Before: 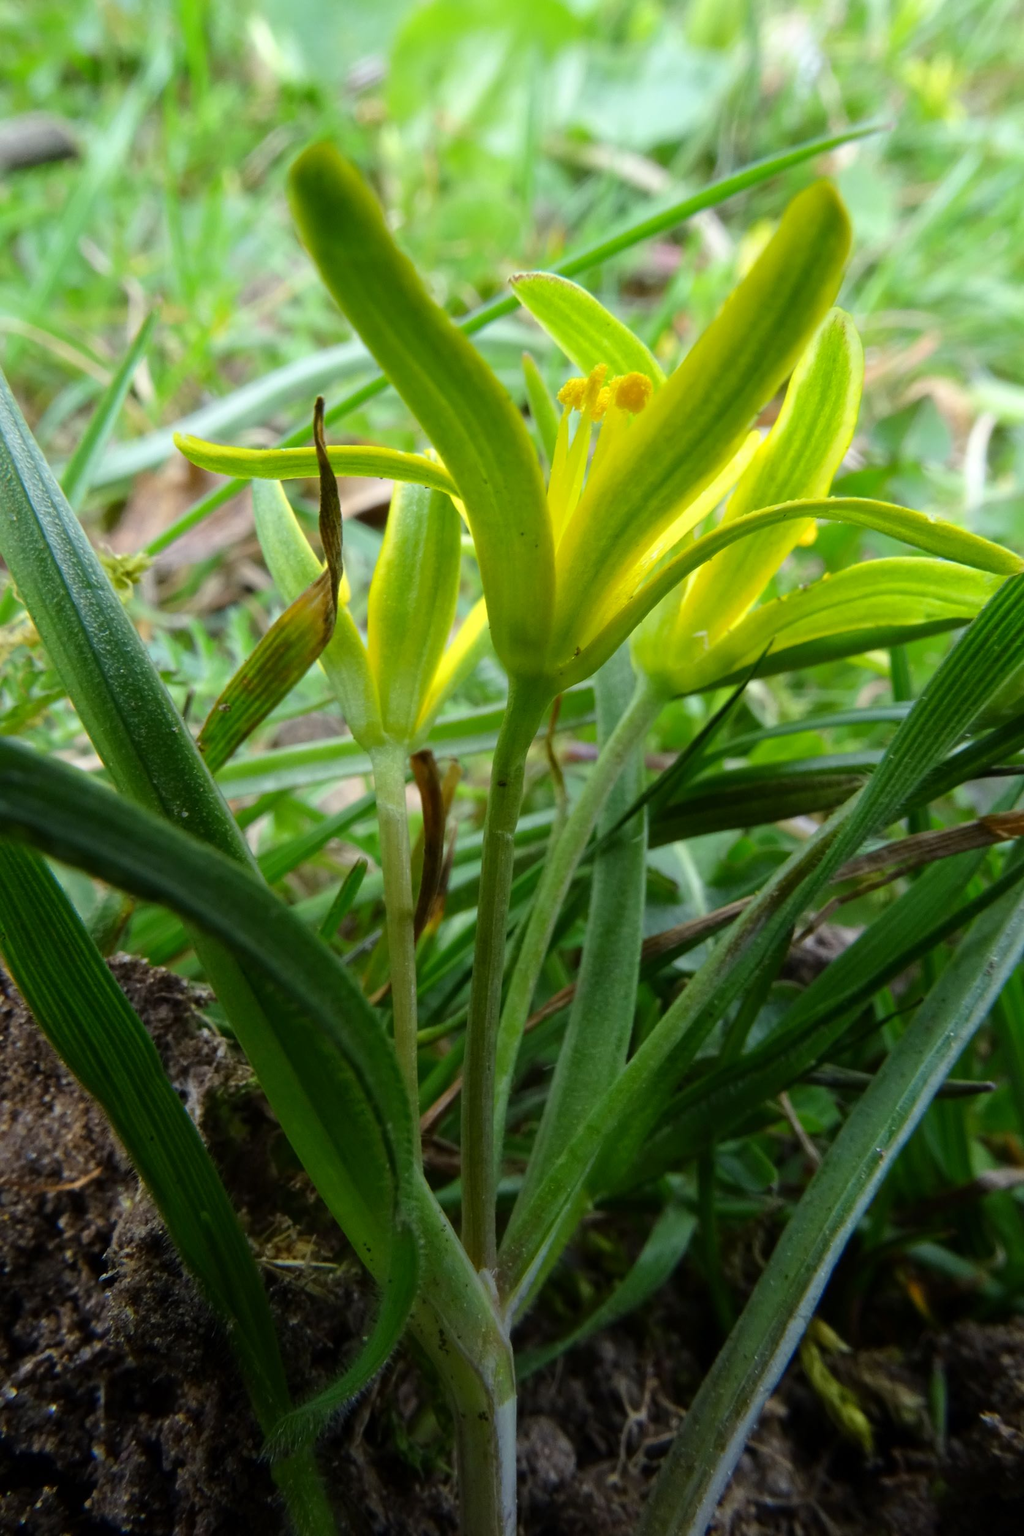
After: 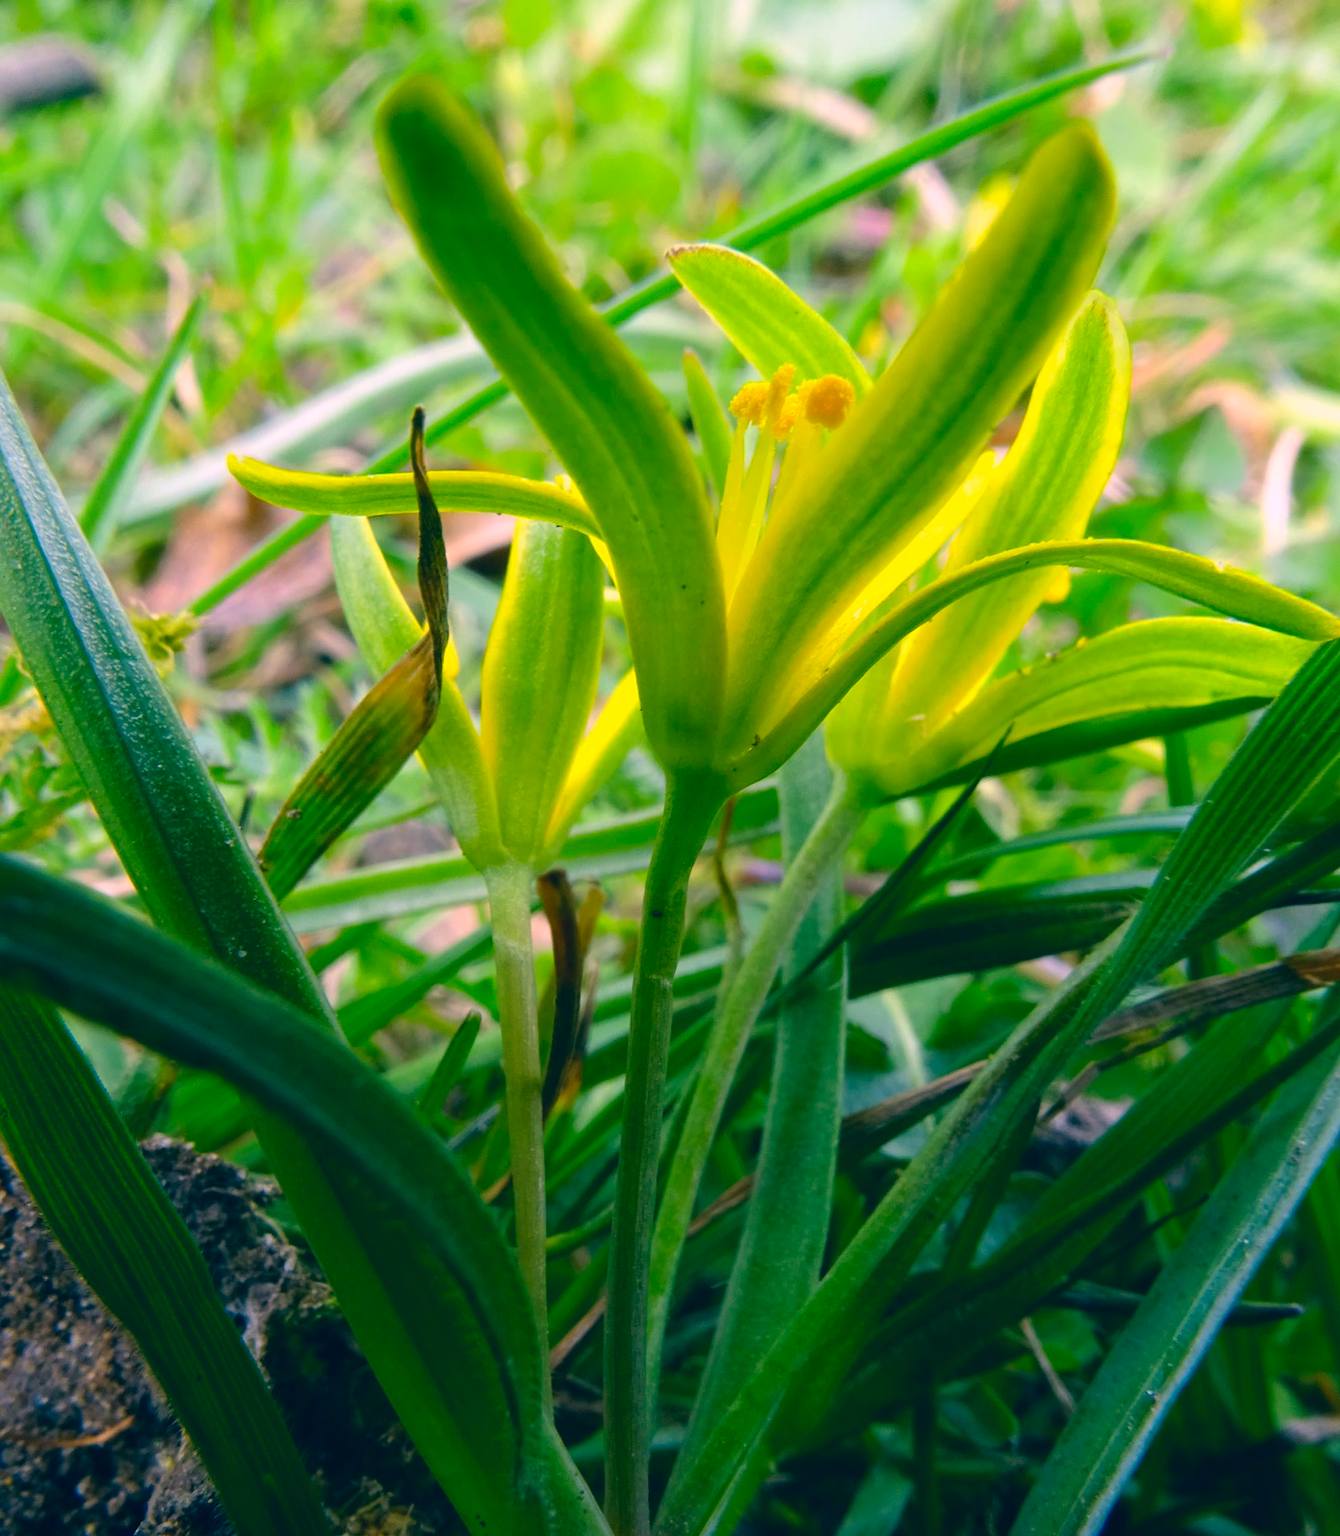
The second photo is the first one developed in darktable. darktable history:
tone equalizer: edges refinement/feathering 500, mask exposure compensation -1.57 EV, preserve details no
color correction: highlights a* 16.56, highlights b* 0.236, shadows a* -14.95, shadows b* -14.36, saturation 1.48
crop: top 5.611%, bottom 17.844%
